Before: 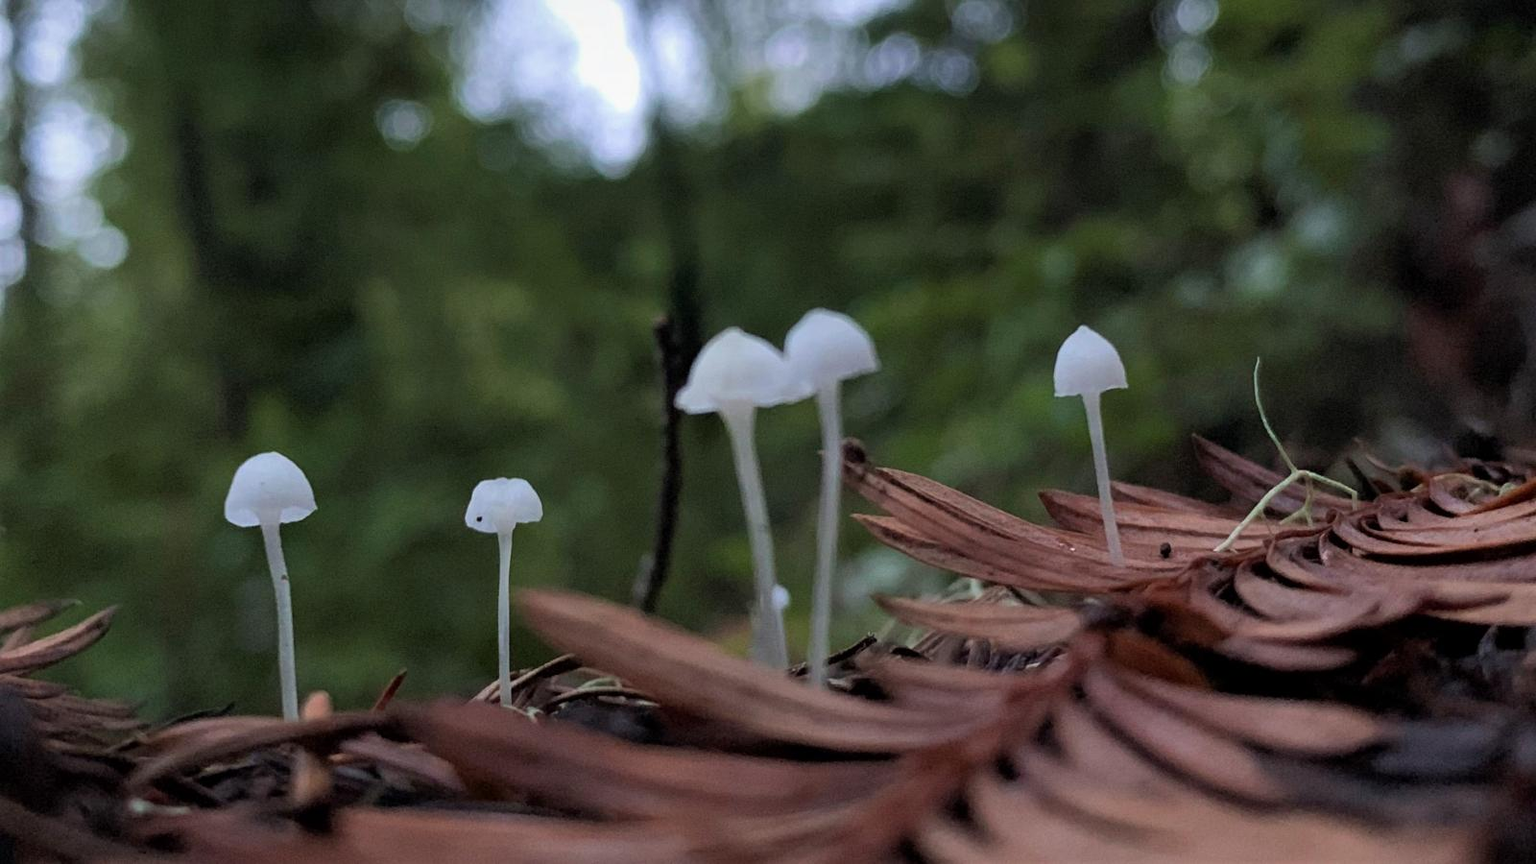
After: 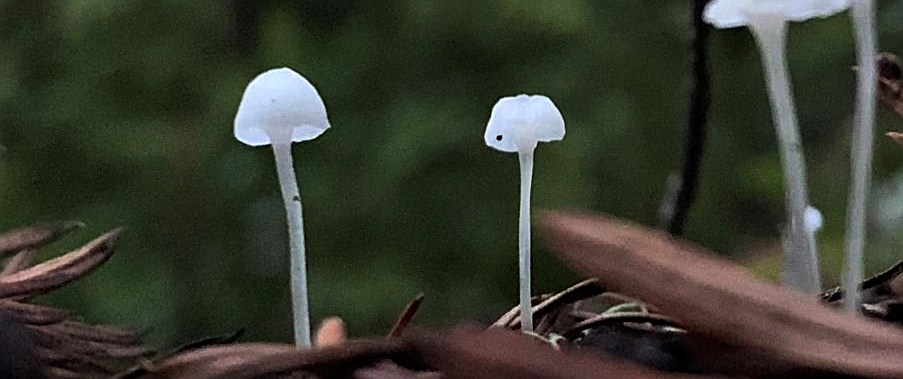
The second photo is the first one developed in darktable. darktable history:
crop: top 44.792%, right 43.531%, bottom 12.99%
sharpen: on, module defaults
tone equalizer: -8 EV -0.777 EV, -7 EV -0.716 EV, -6 EV -0.592 EV, -5 EV -0.363 EV, -3 EV 0.379 EV, -2 EV 0.6 EV, -1 EV 0.675 EV, +0 EV 0.774 EV, edges refinement/feathering 500, mask exposure compensation -1.57 EV, preserve details no
